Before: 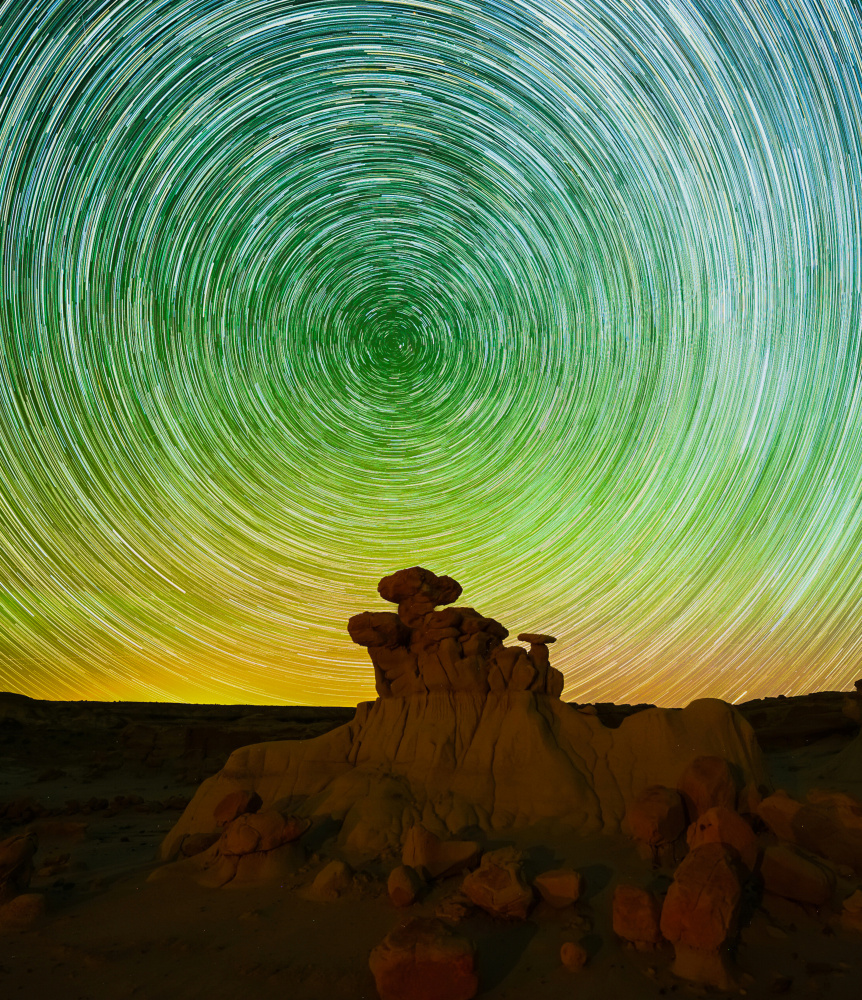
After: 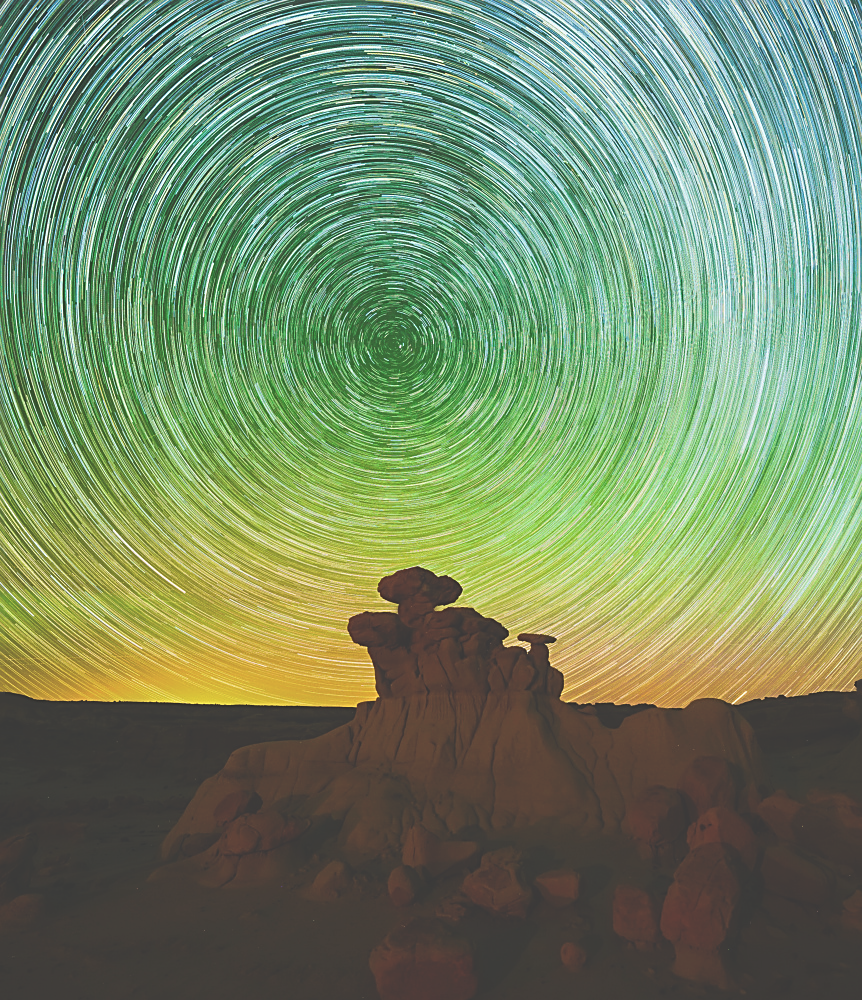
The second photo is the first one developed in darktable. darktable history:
exposure: black level correction -0.041, exposure 0.064 EV, compensate highlight preservation false
sharpen: on, module defaults
